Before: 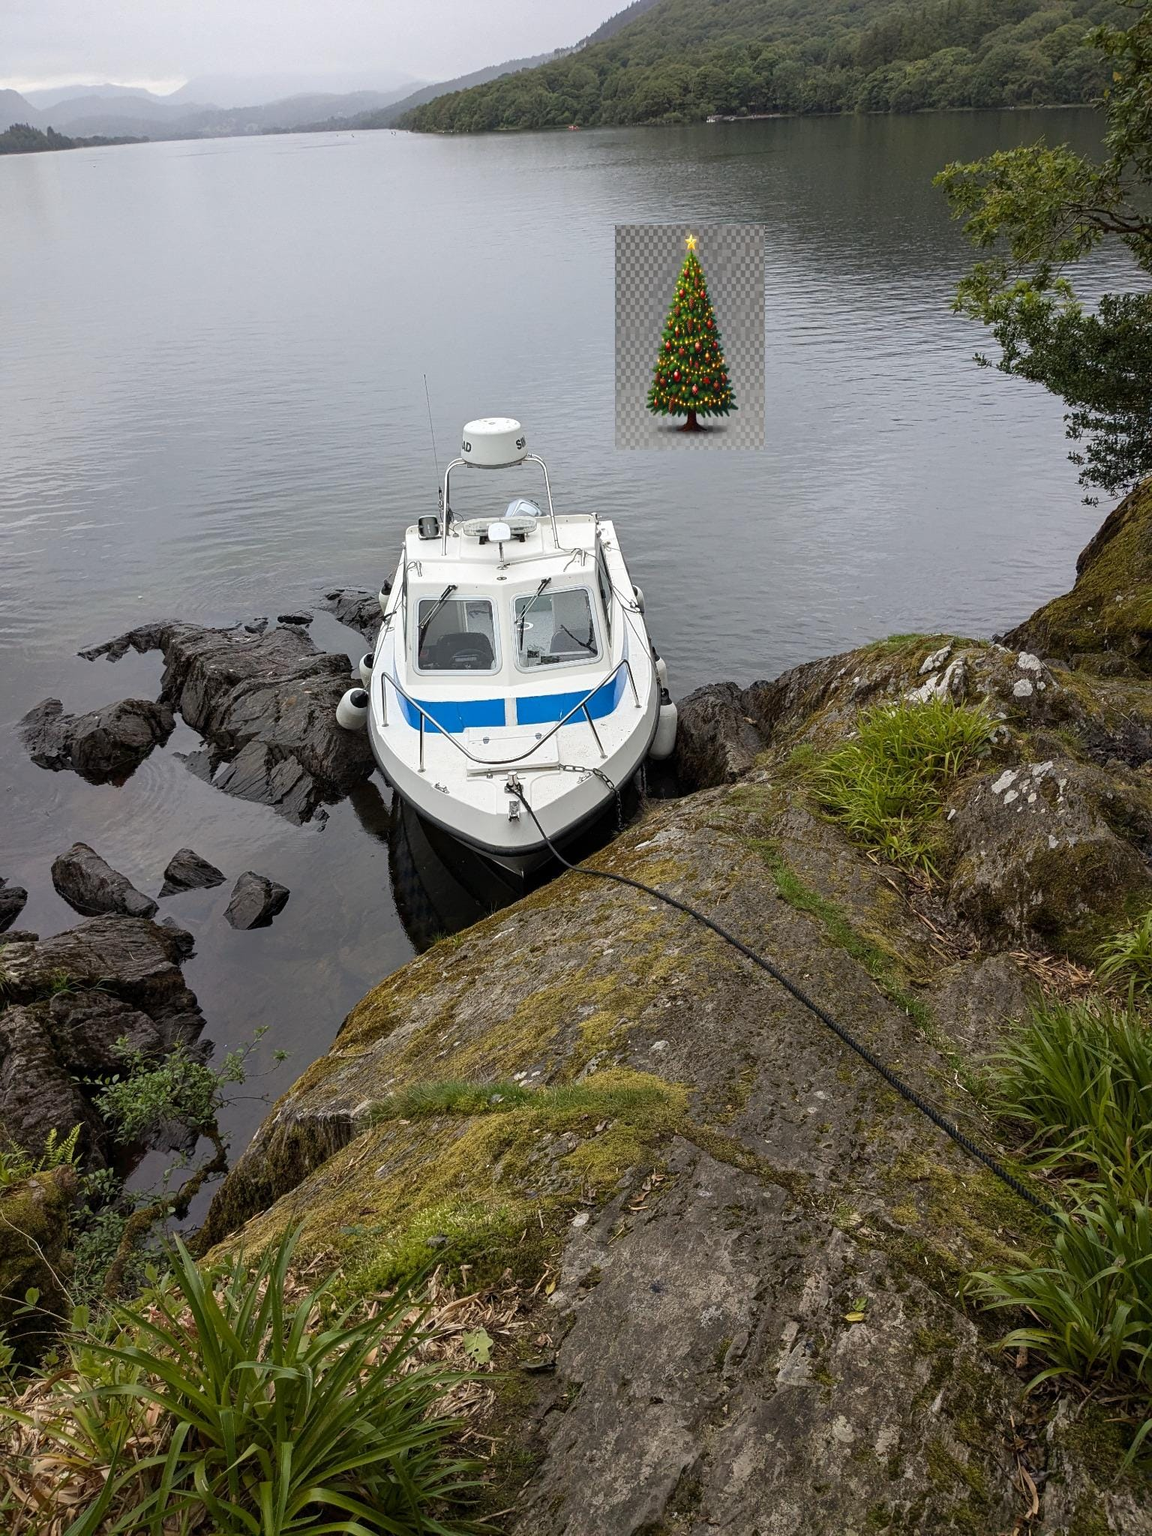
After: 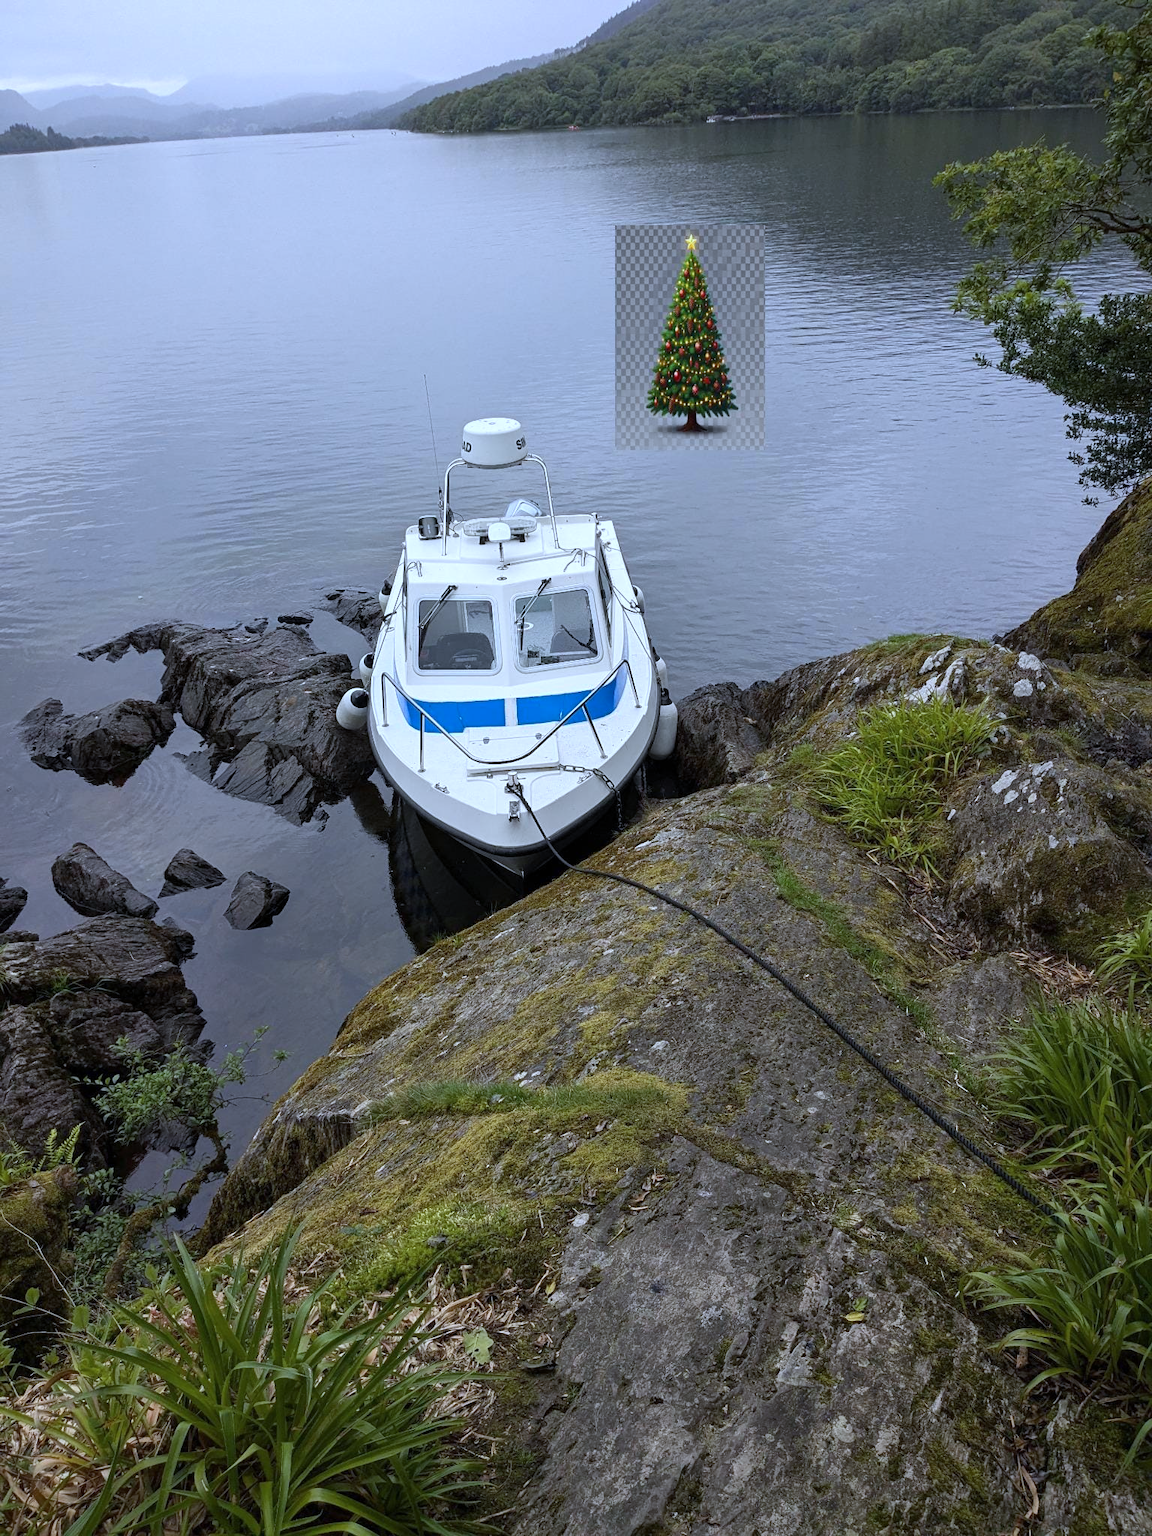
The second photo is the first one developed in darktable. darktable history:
color calibration: illuminant as shot in camera, x 0.358, y 0.373, temperature 4628.91 K
white balance: red 0.924, blue 1.095
